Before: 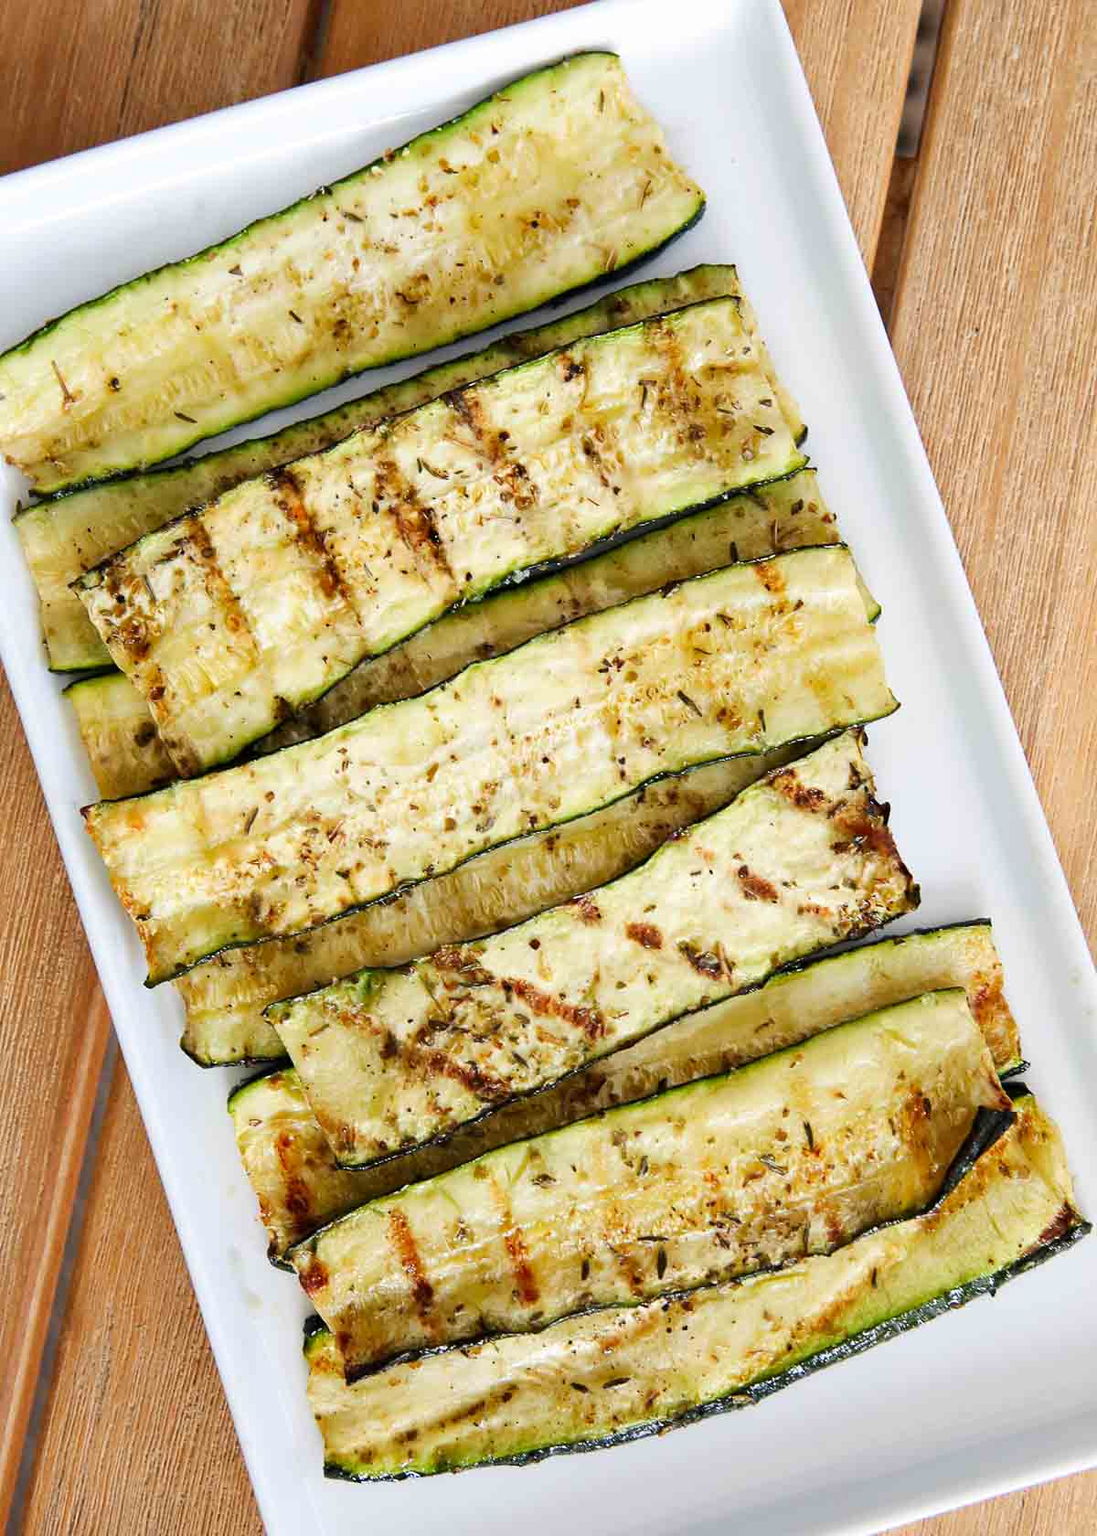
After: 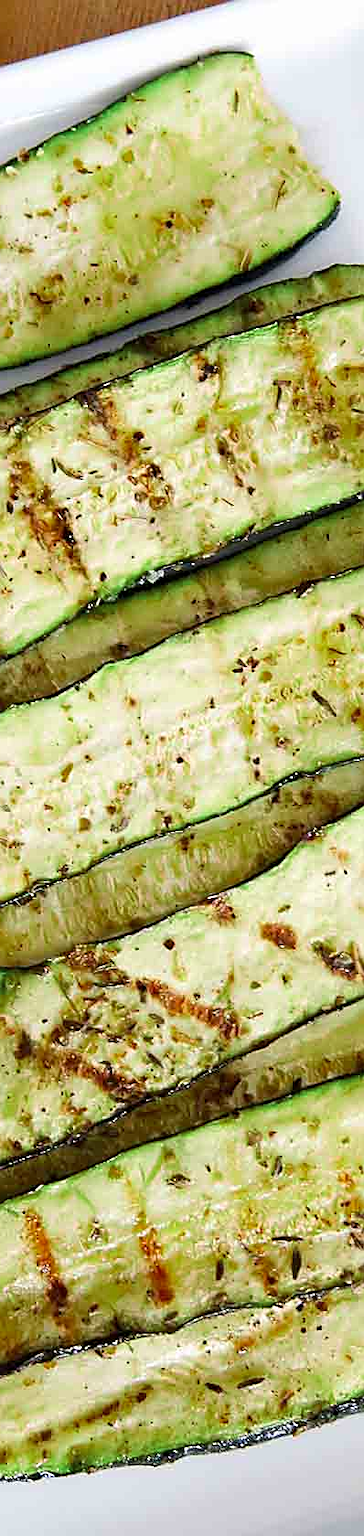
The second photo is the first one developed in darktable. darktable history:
sharpen: on, module defaults
white balance: red 1, blue 1
color zones: curves: ch2 [(0, 0.5) (0.143, 0.517) (0.286, 0.571) (0.429, 0.522) (0.571, 0.5) (0.714, 0.5) (0.857, 0.5) (1, 0.5)]
crop: left 33.36%, right 33.36%
